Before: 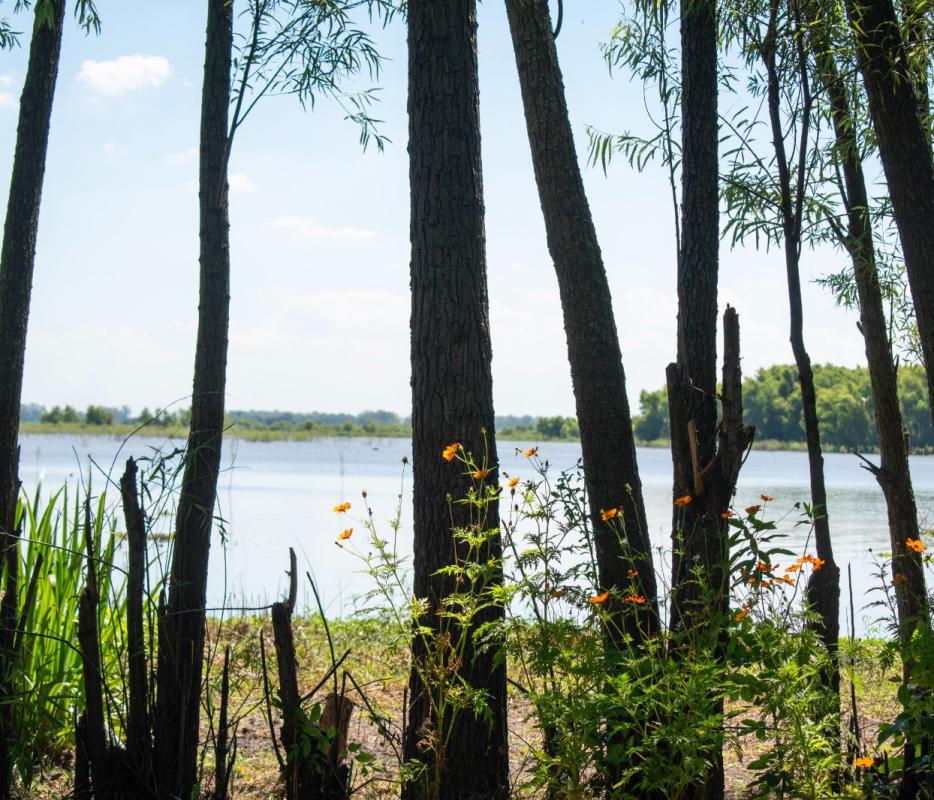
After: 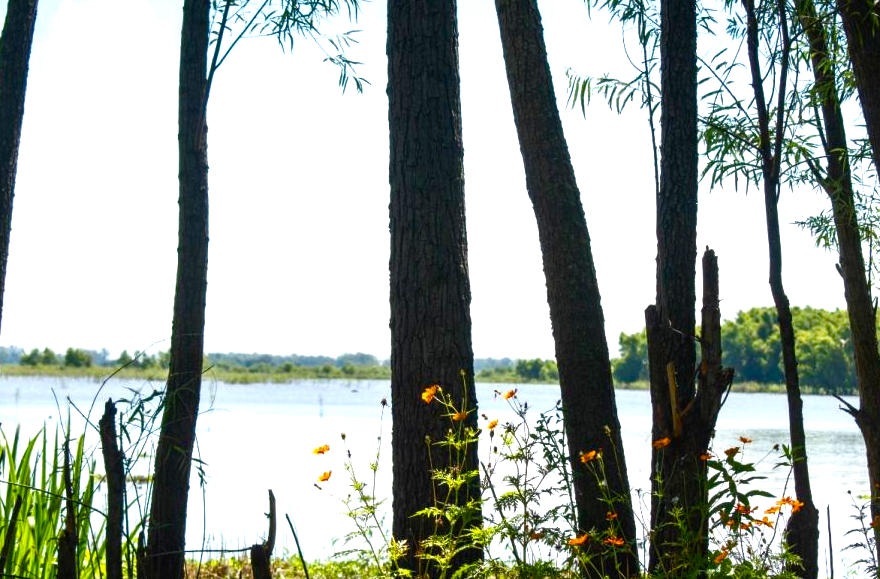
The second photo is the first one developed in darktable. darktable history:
crop: left 2.354%, top 7.339%, right 3.373%, bottom 20.272%
color balance rgb: linear chroma grading › global chroma 8.941%, perceptual saturation grading › global saturation 44.931%, perceptual saturation grading › highlights -50.417%, perceptual saturation grading › shadows 30.416%, perceptual brilliance grading › highlights 16.362%, perceptual brilliance grading › shadows -14.152%
